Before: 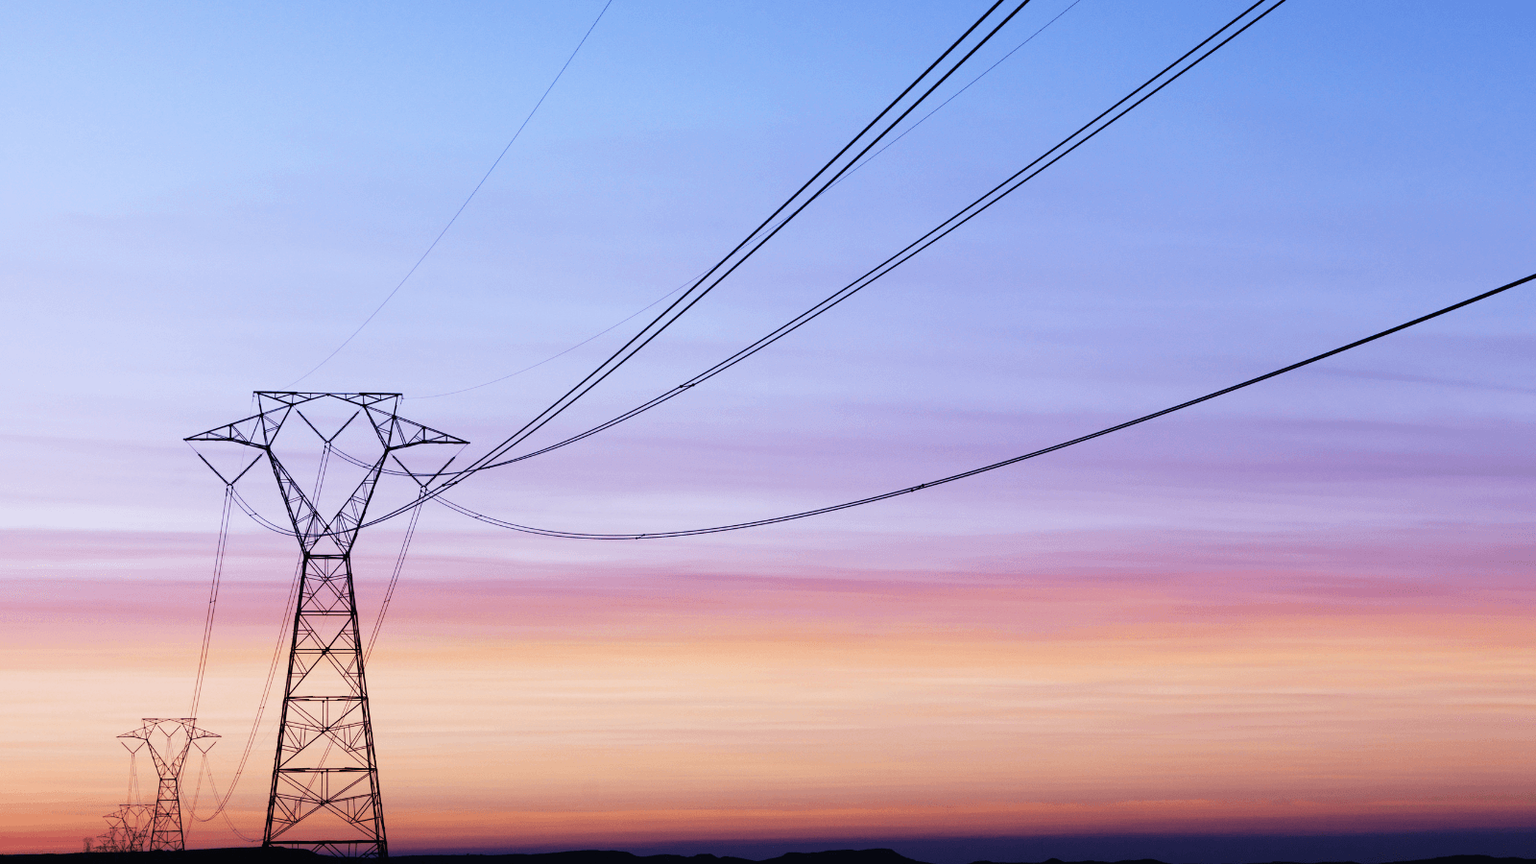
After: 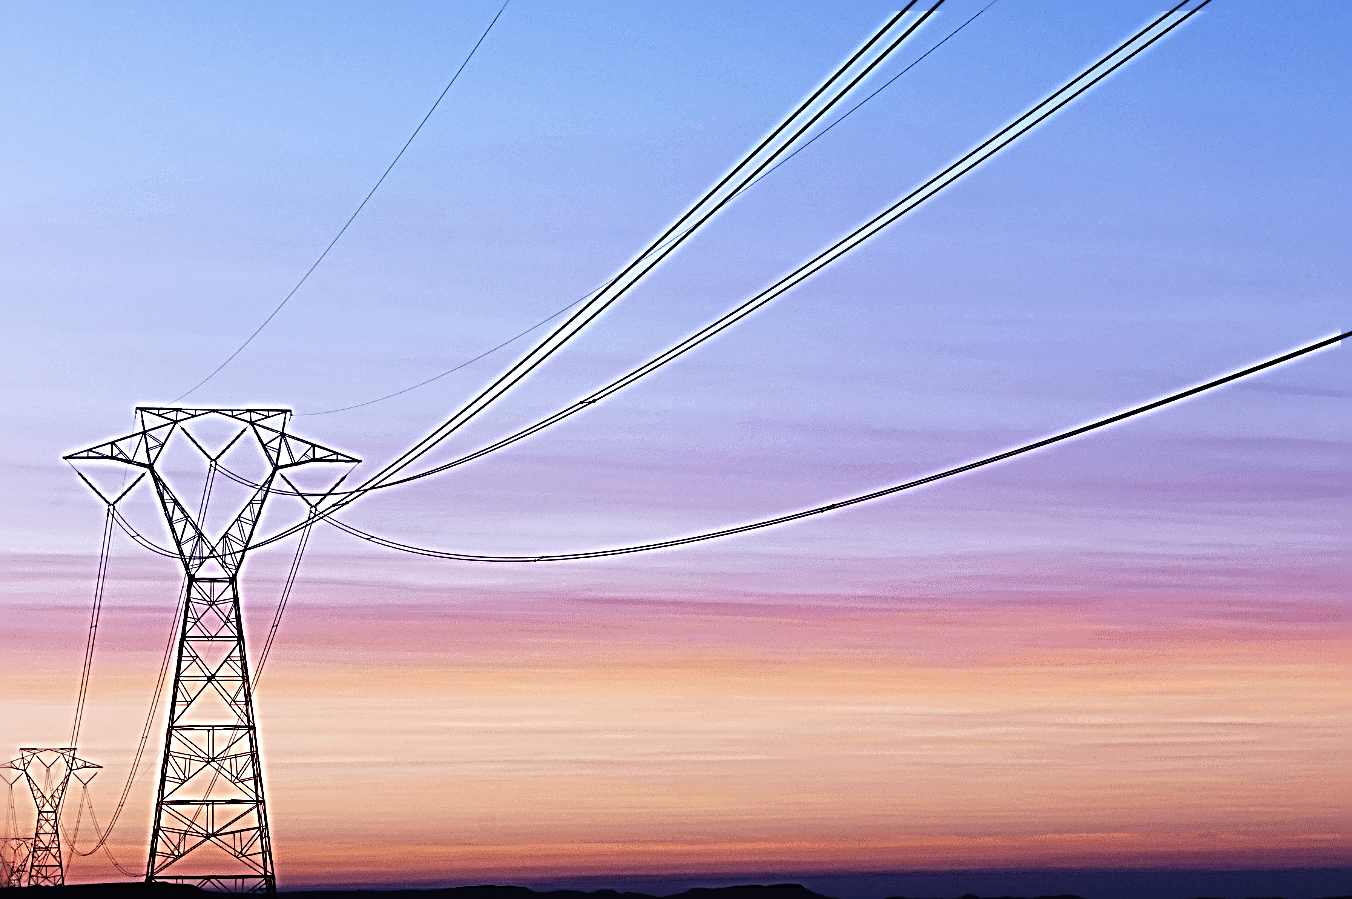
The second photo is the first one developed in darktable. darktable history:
crop: left 8.006%, right 7.467%
sharpen: radius 4.023, amount 1.998
